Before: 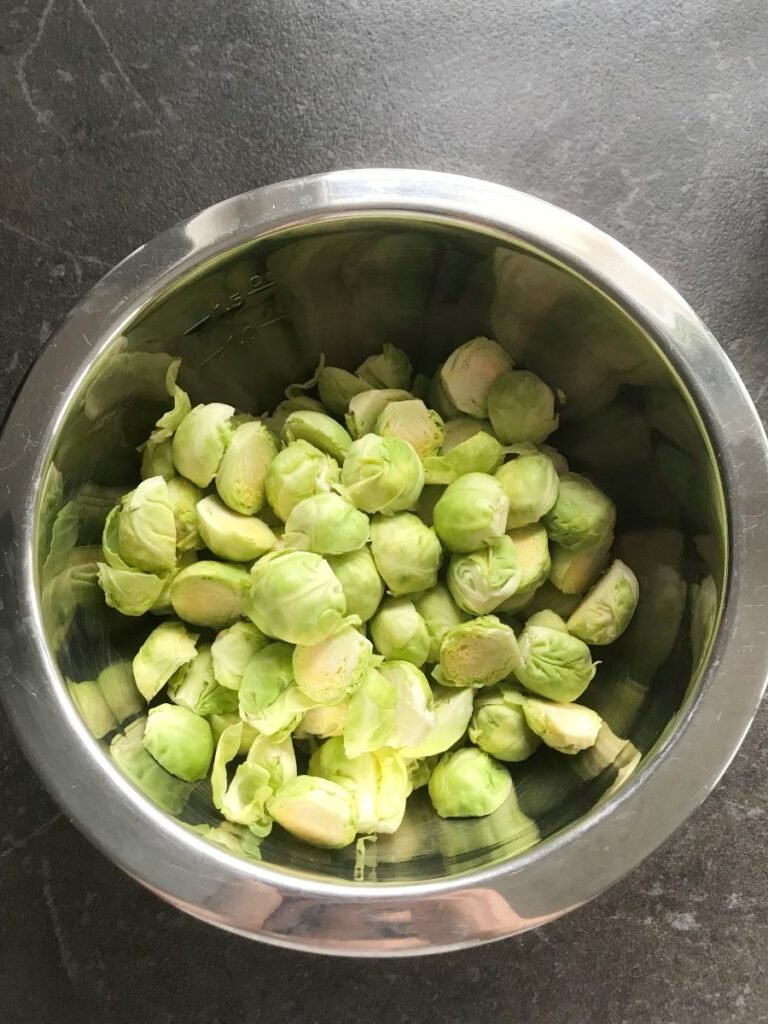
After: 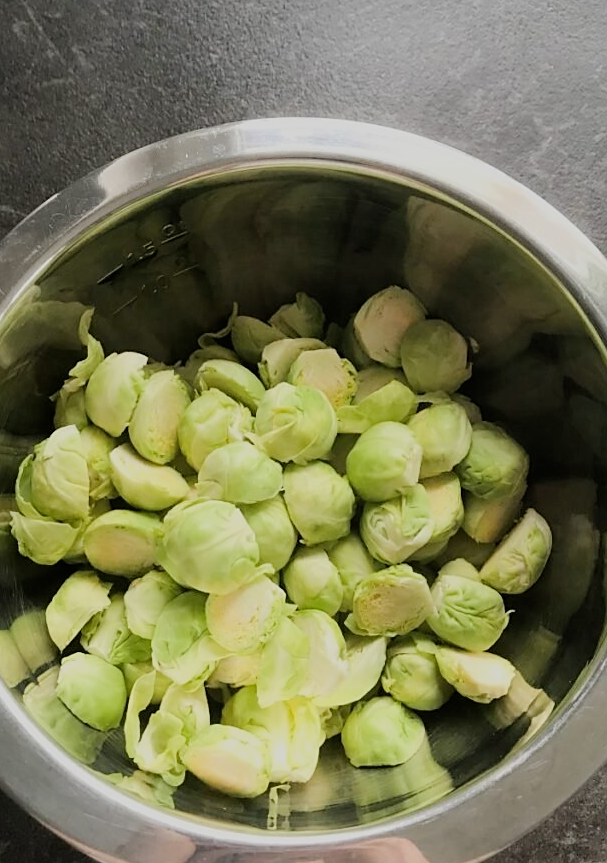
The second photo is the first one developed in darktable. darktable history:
filmic rgb: black relative exposure -7.65 EV, white relative exposure 4.56 EV, hardness 3.61
crop: left 11.345%, top 5.078%, right 9.604%, bottom 10.62%
sharpen: radius 1.856, amount 0.405, threshold 1.427
